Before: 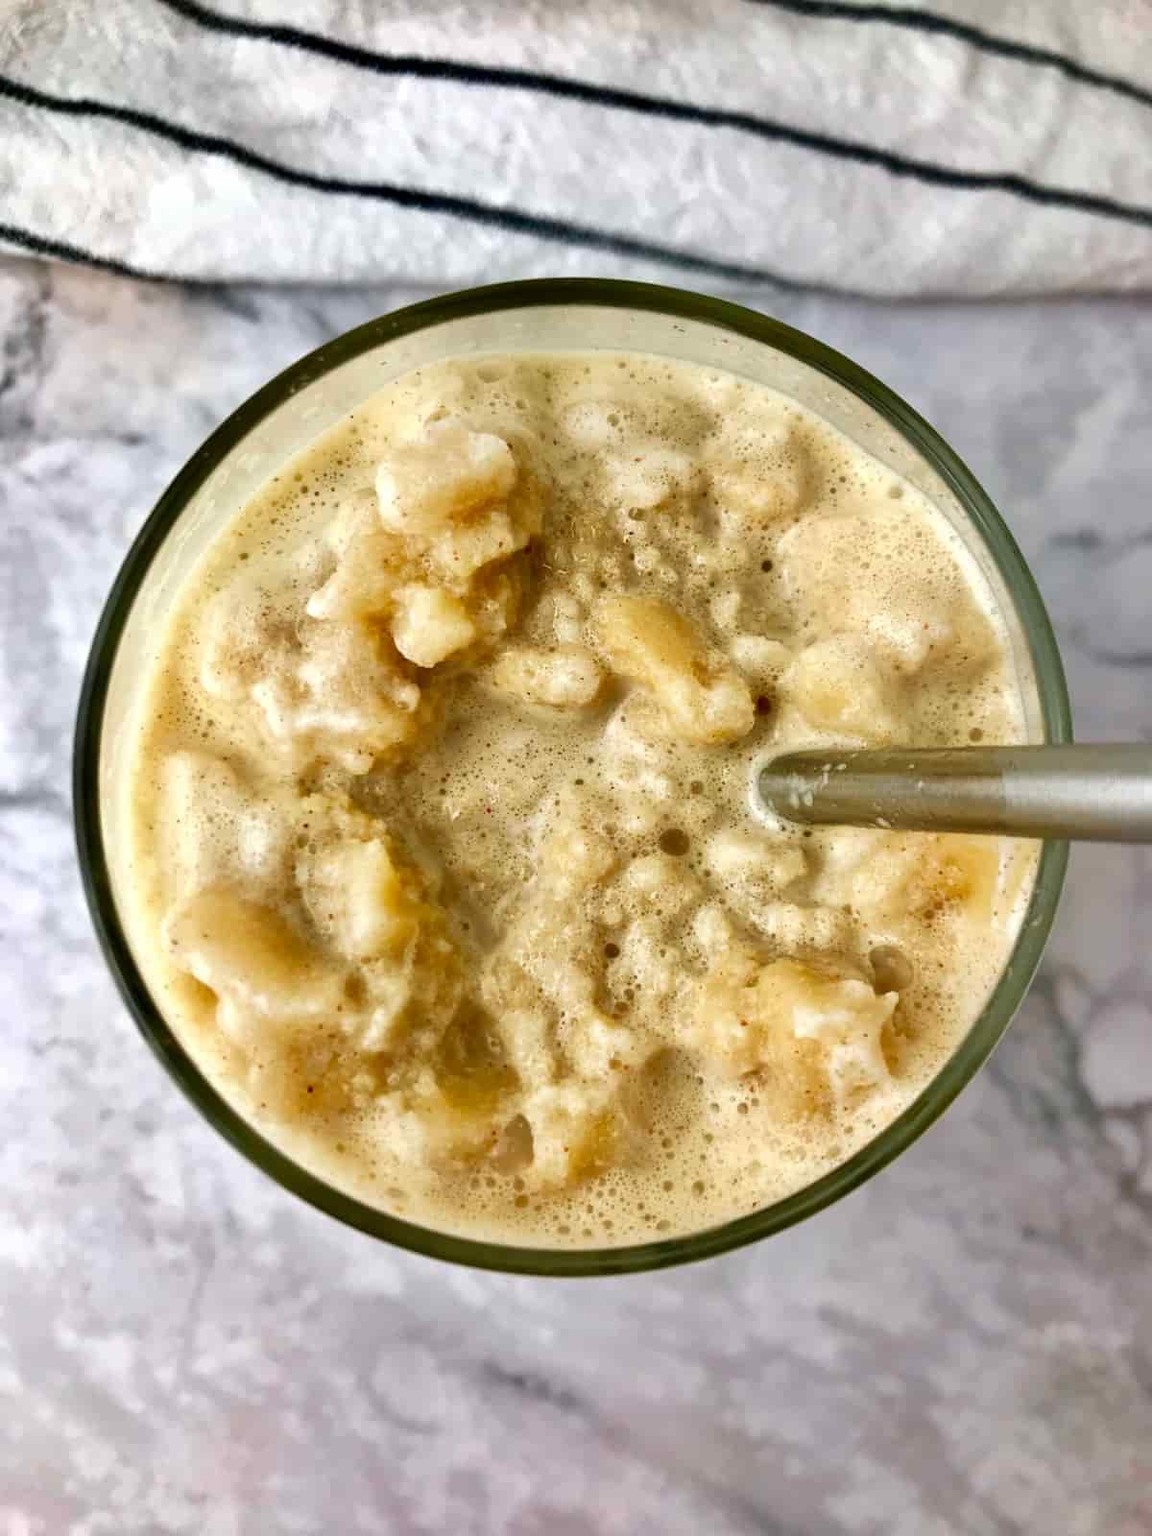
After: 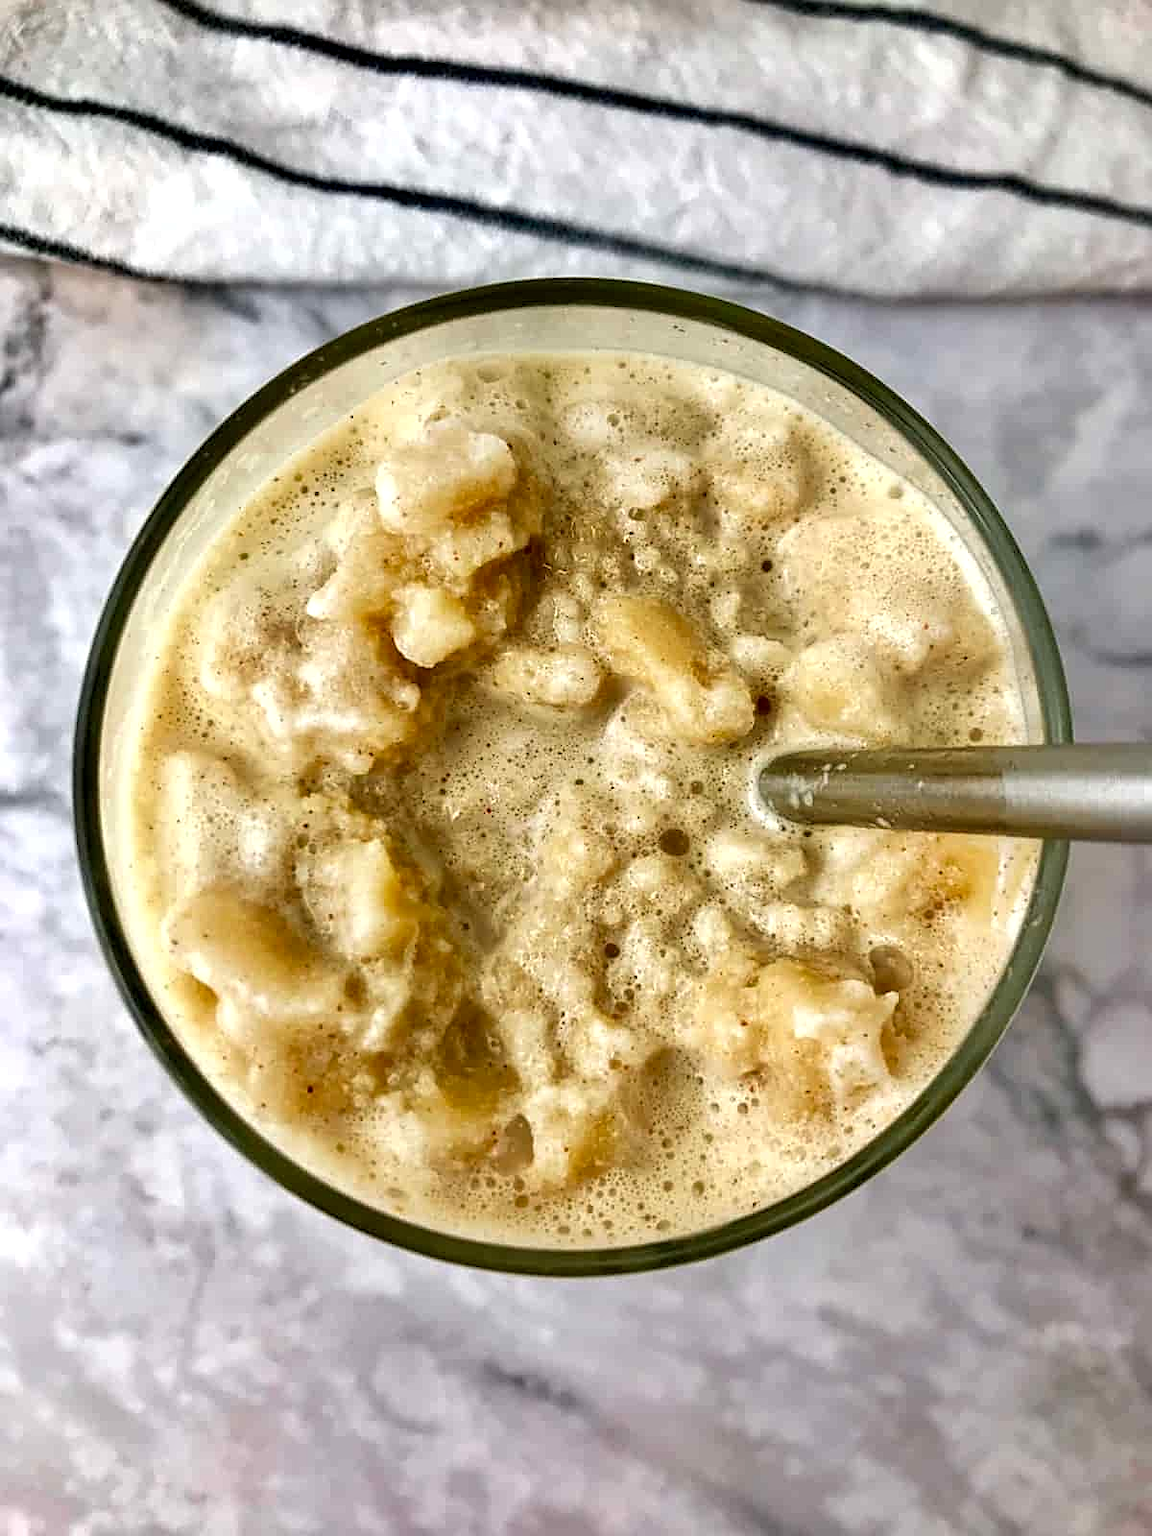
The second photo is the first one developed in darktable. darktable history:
sharpen: on, module defaults
local contrast: highlights 83%, shadows 81%
